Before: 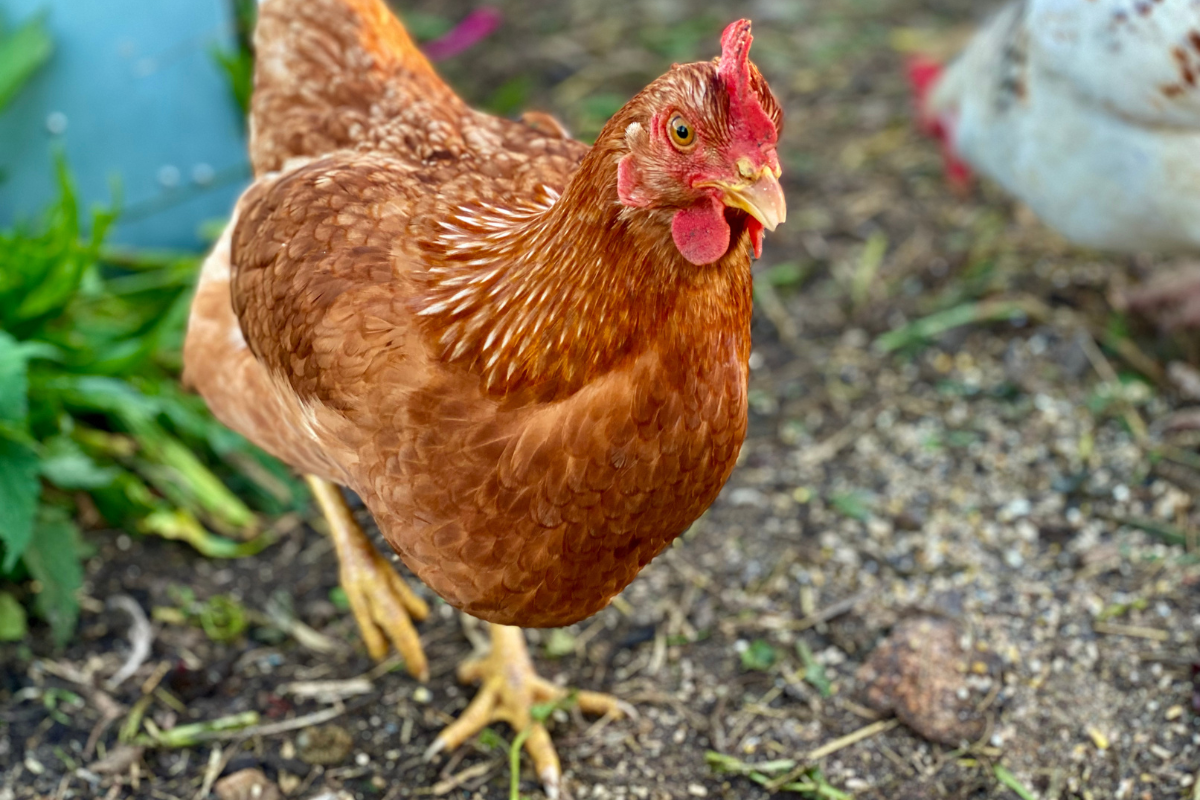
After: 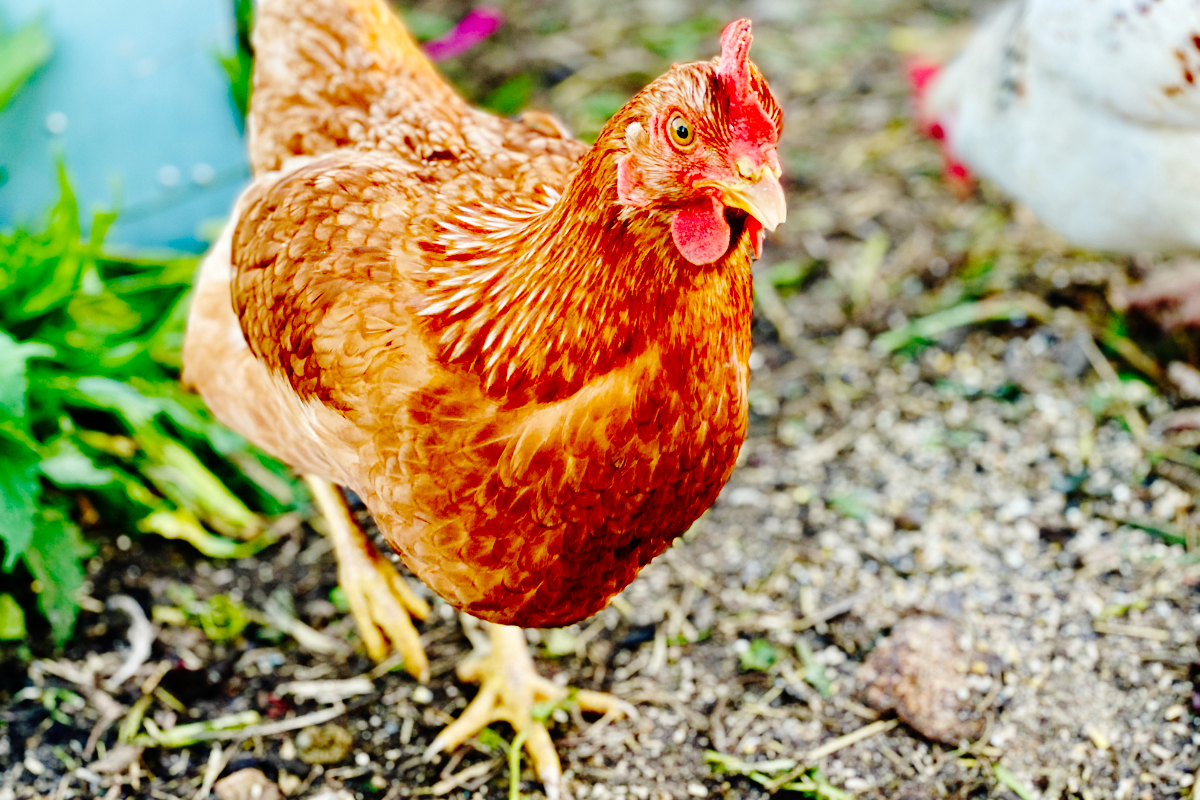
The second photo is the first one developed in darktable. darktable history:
base curve: curves: ch0 [(0, 0) (0.036, 0.01) (0.123, 0.254) (0.258, 0.504) (0.507, 0.748) (1, 1)], exposure shift 0.577, preserve colors none
